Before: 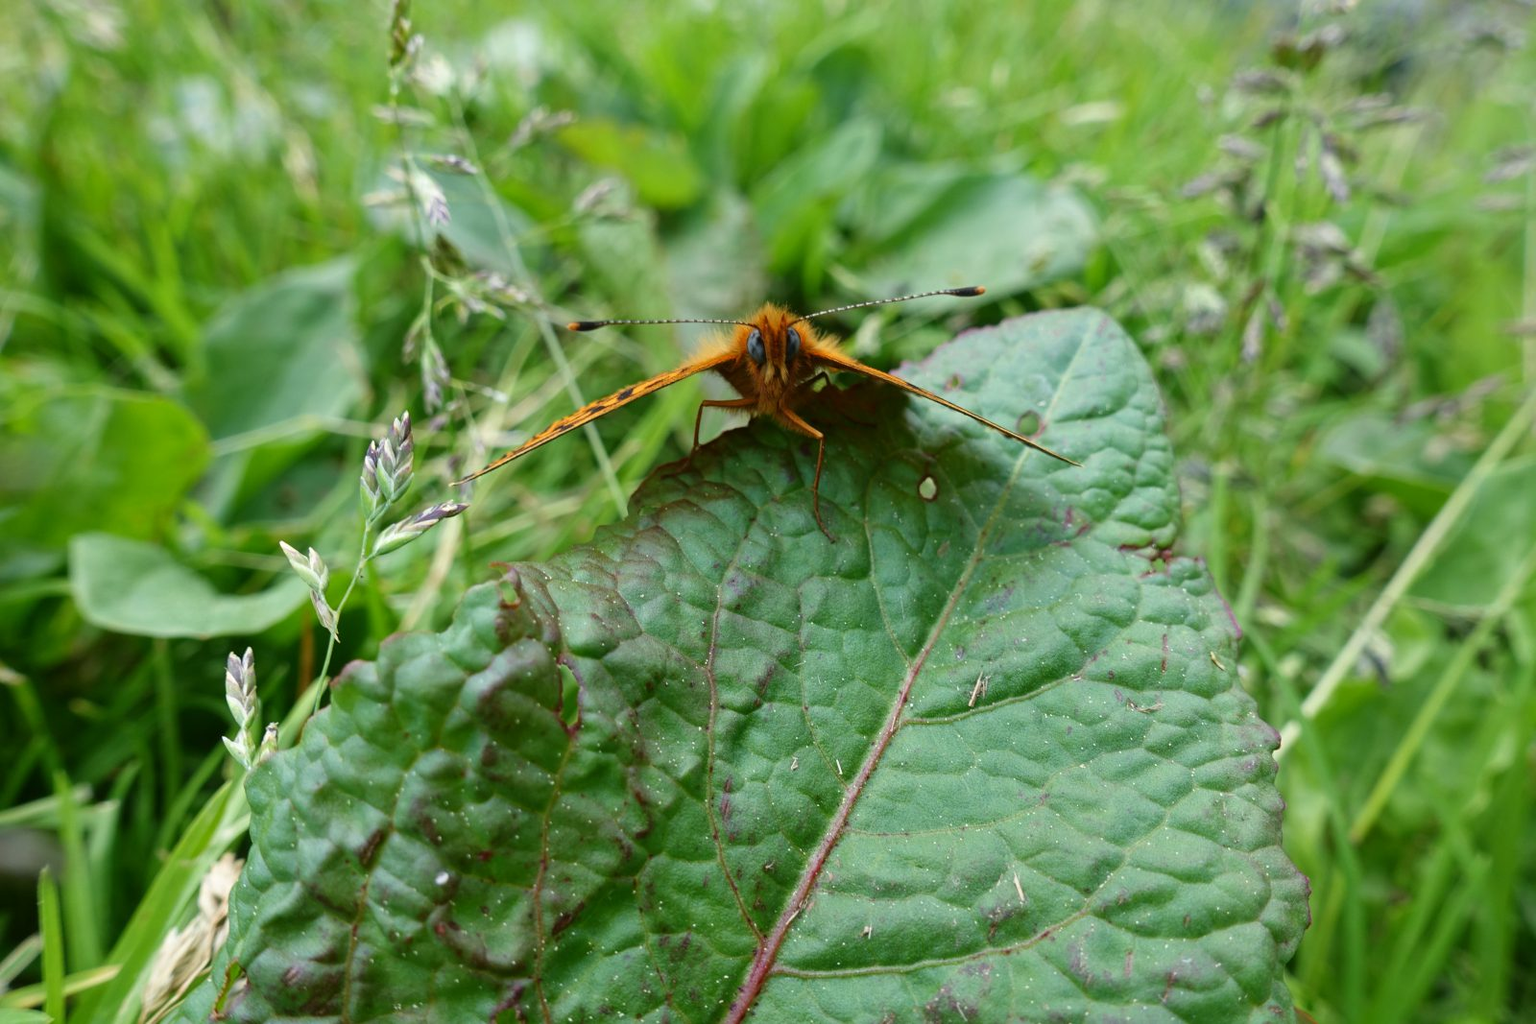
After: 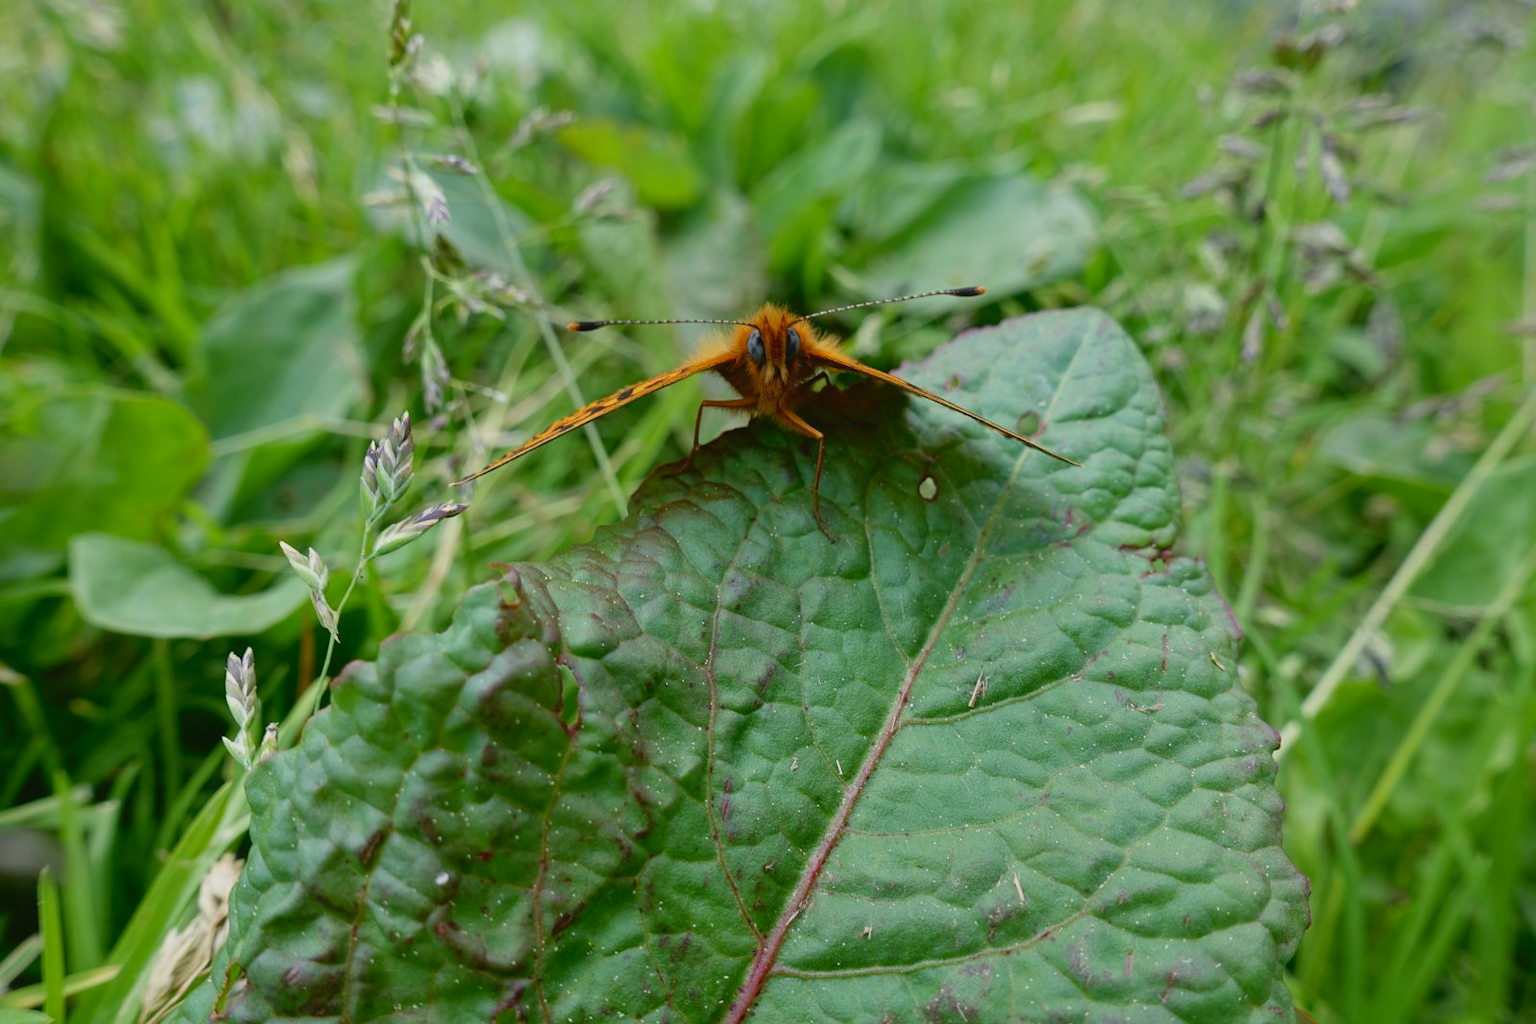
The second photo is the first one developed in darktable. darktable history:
contrast brightness saturation: contrast -0.11
exposure: black level correction 0.006, exposure -0.226 EV, compensate highlight preservation false
